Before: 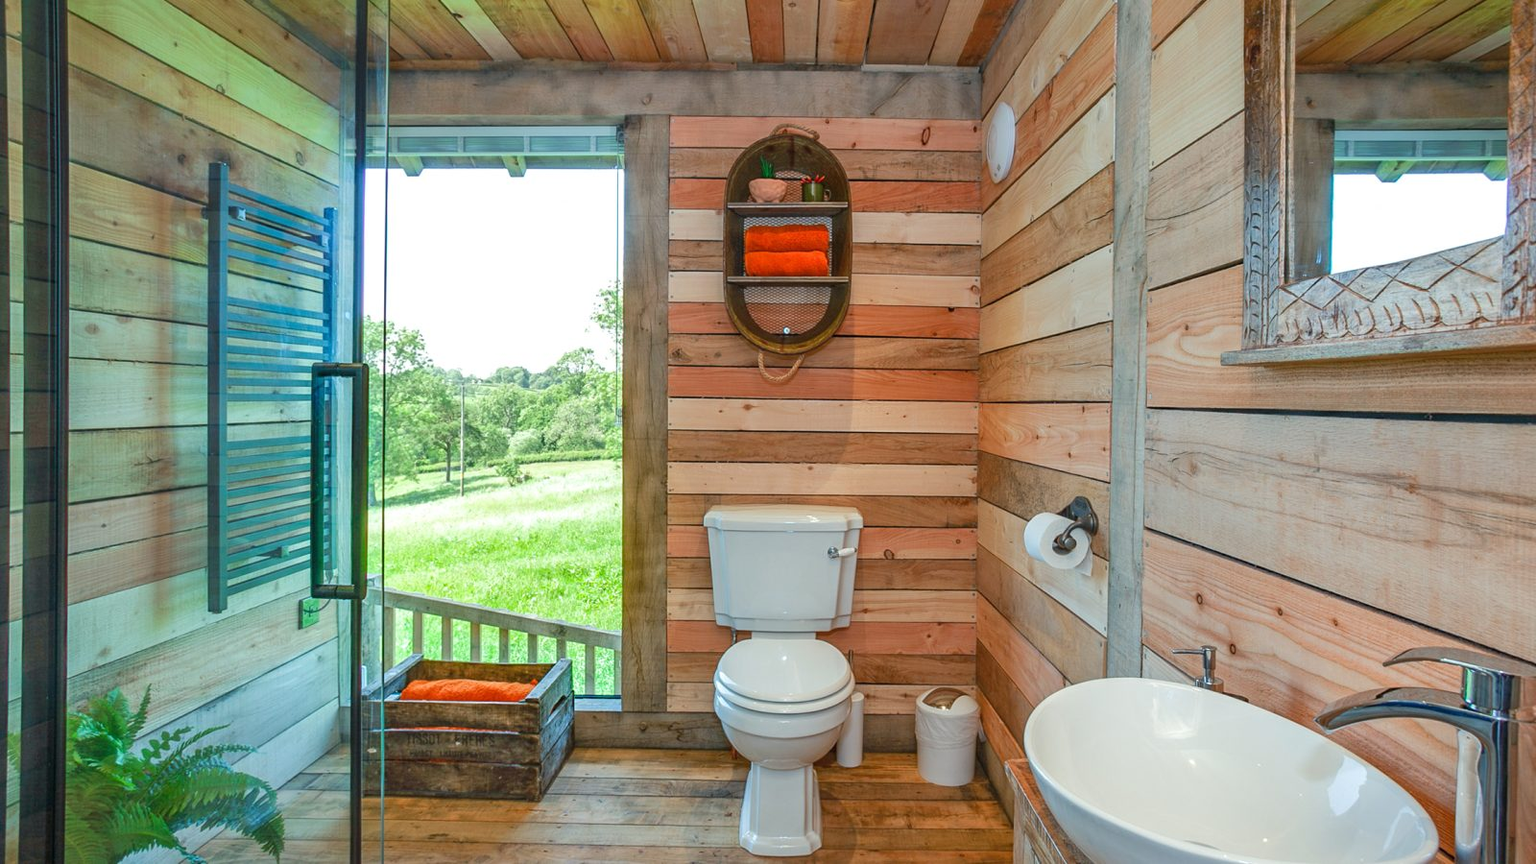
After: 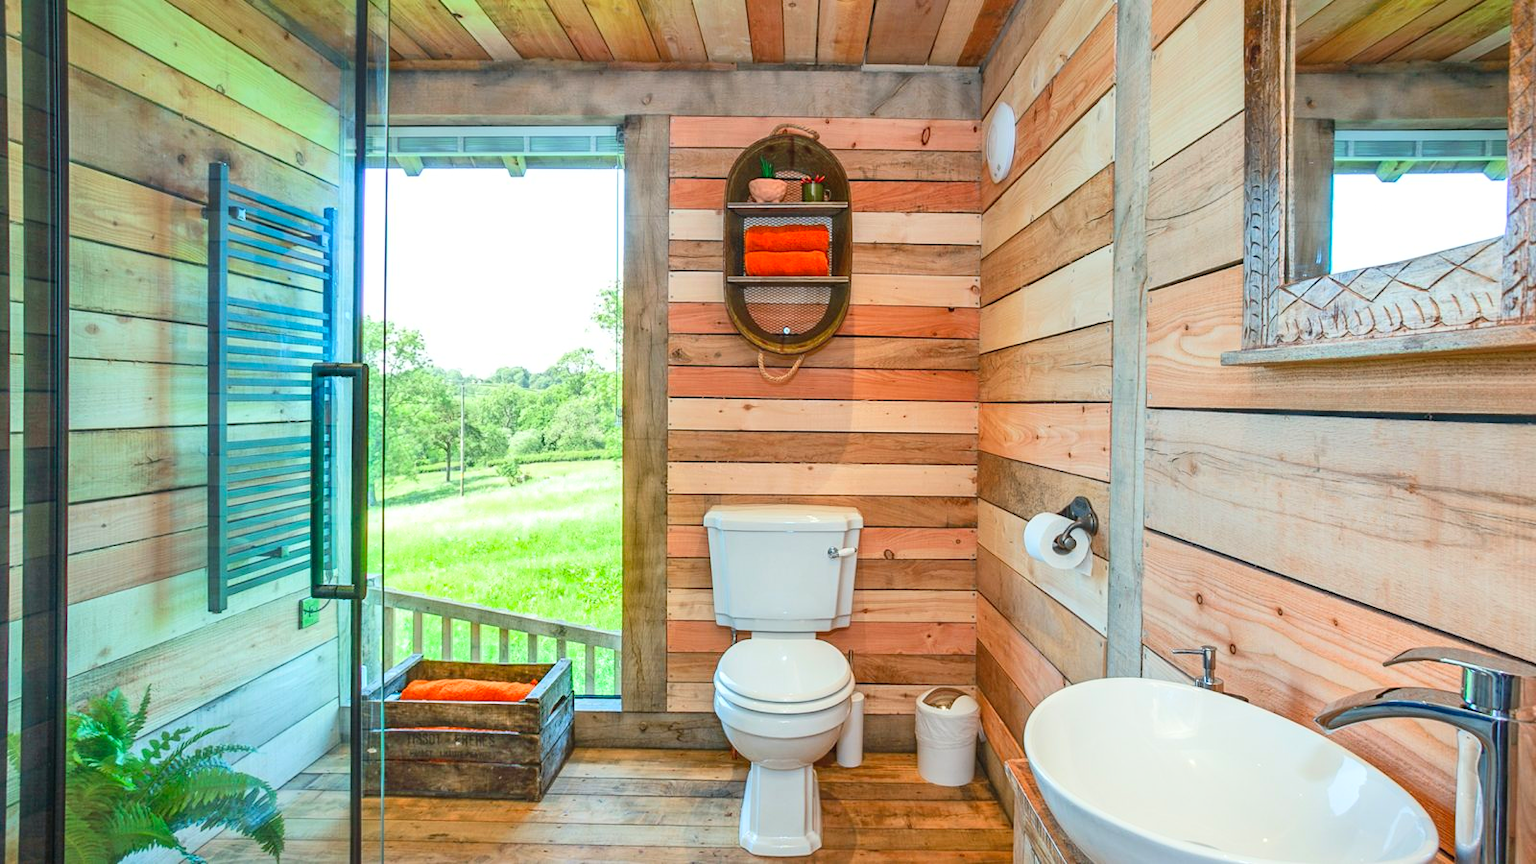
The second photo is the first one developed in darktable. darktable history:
contrast brightness saturation: contrast 0.197, brightness 0.163, saturation 0.22
